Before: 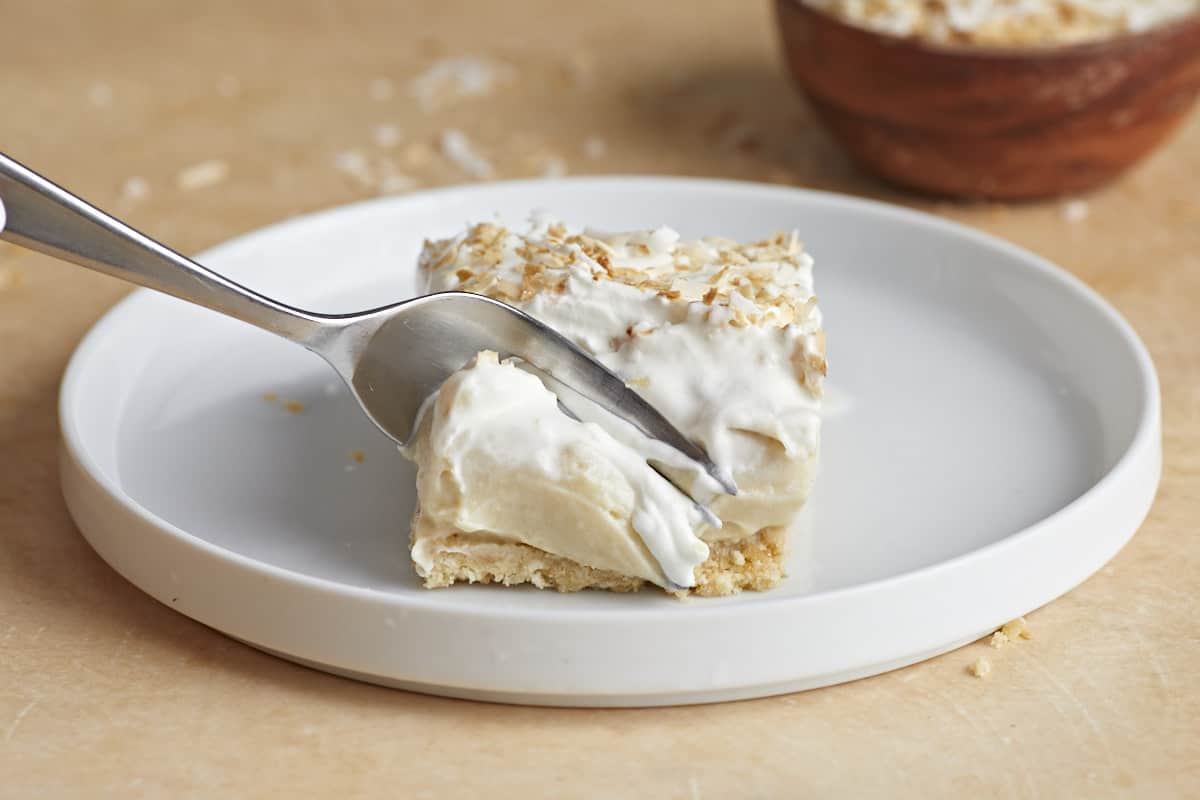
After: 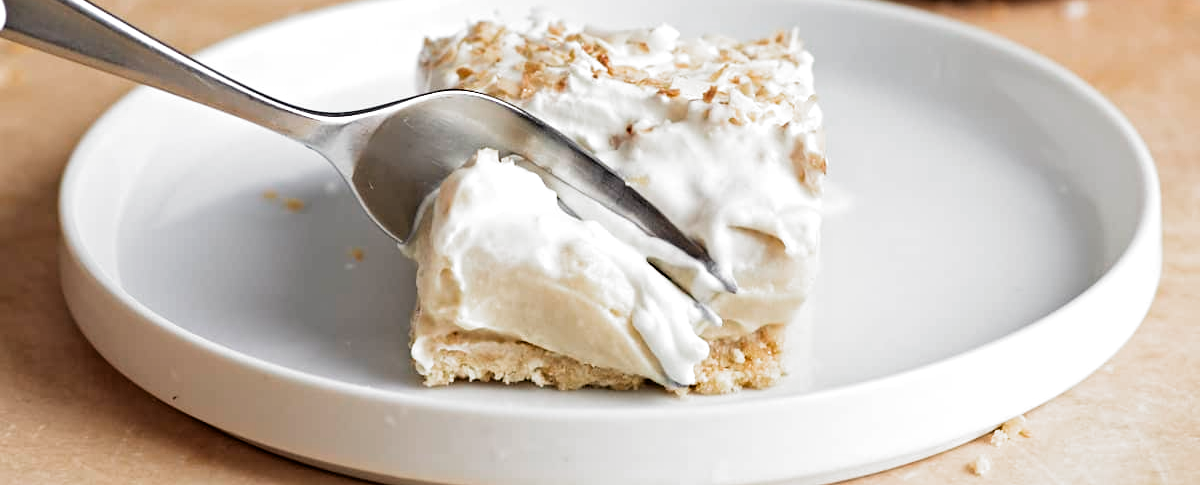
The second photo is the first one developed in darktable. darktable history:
filmic rgb: black relative exposure -8.2 EV, white relative exposure 2.2 EV, threshold 3 EV, hardness 7.11, latitude 75%, contrast 1.325, highlights saturation mix -2%, shadows ↔ highlights balance 30%, preserve chrominance RGB euclidean norm, color science v5 (2021), contrast in shadows safe, contrast in highlights safe, enable highlight reconstruction true
exposure: black level correction 0.005, exposure 0.001 EV, compensate highlight preservation false
rotate and perspective: crop left 0, crop top 0
crop and rotate: top 25.357%, bottom 13.942%
